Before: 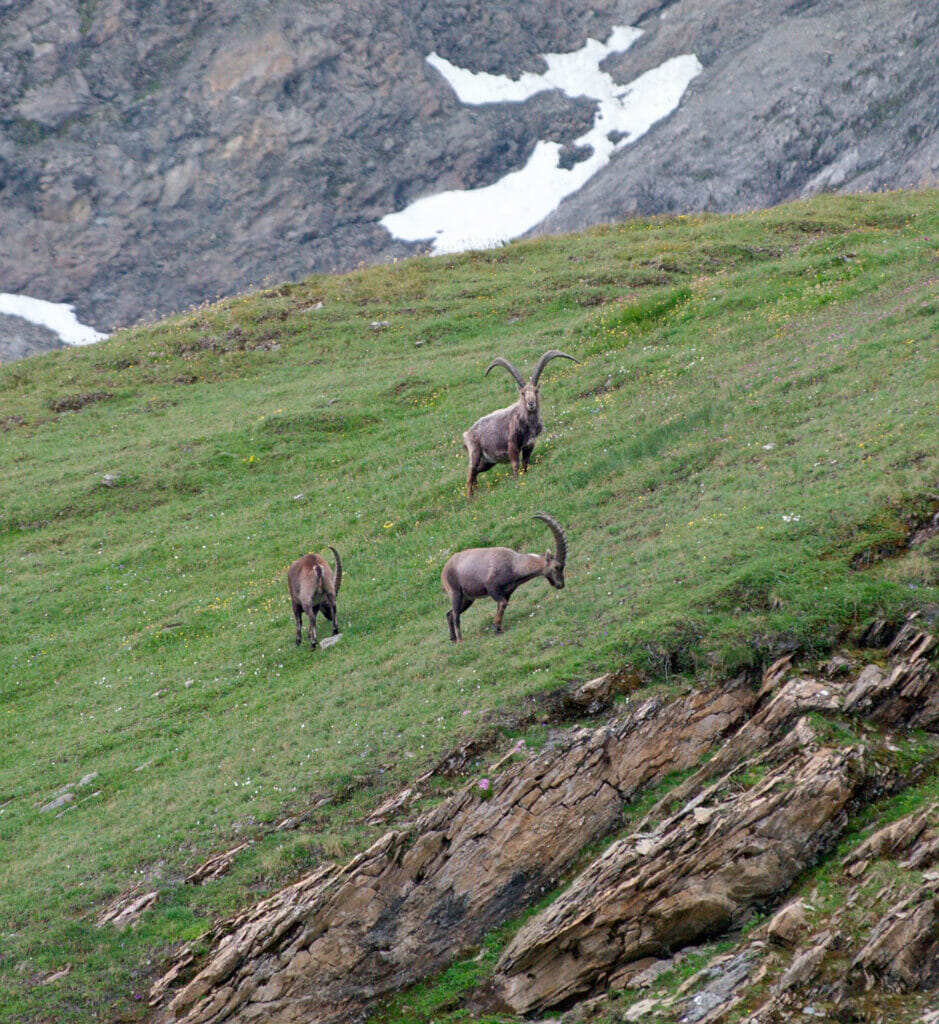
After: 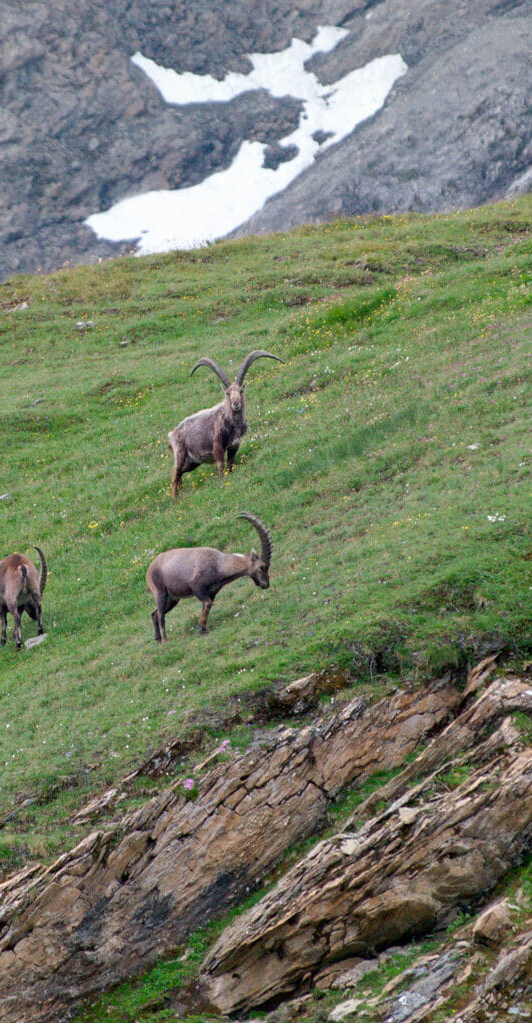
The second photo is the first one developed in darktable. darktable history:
contrast brightness saturation: contrast 0.04, saturation 0.07
crop: left 31.458%, top 0%, right 11.876%
